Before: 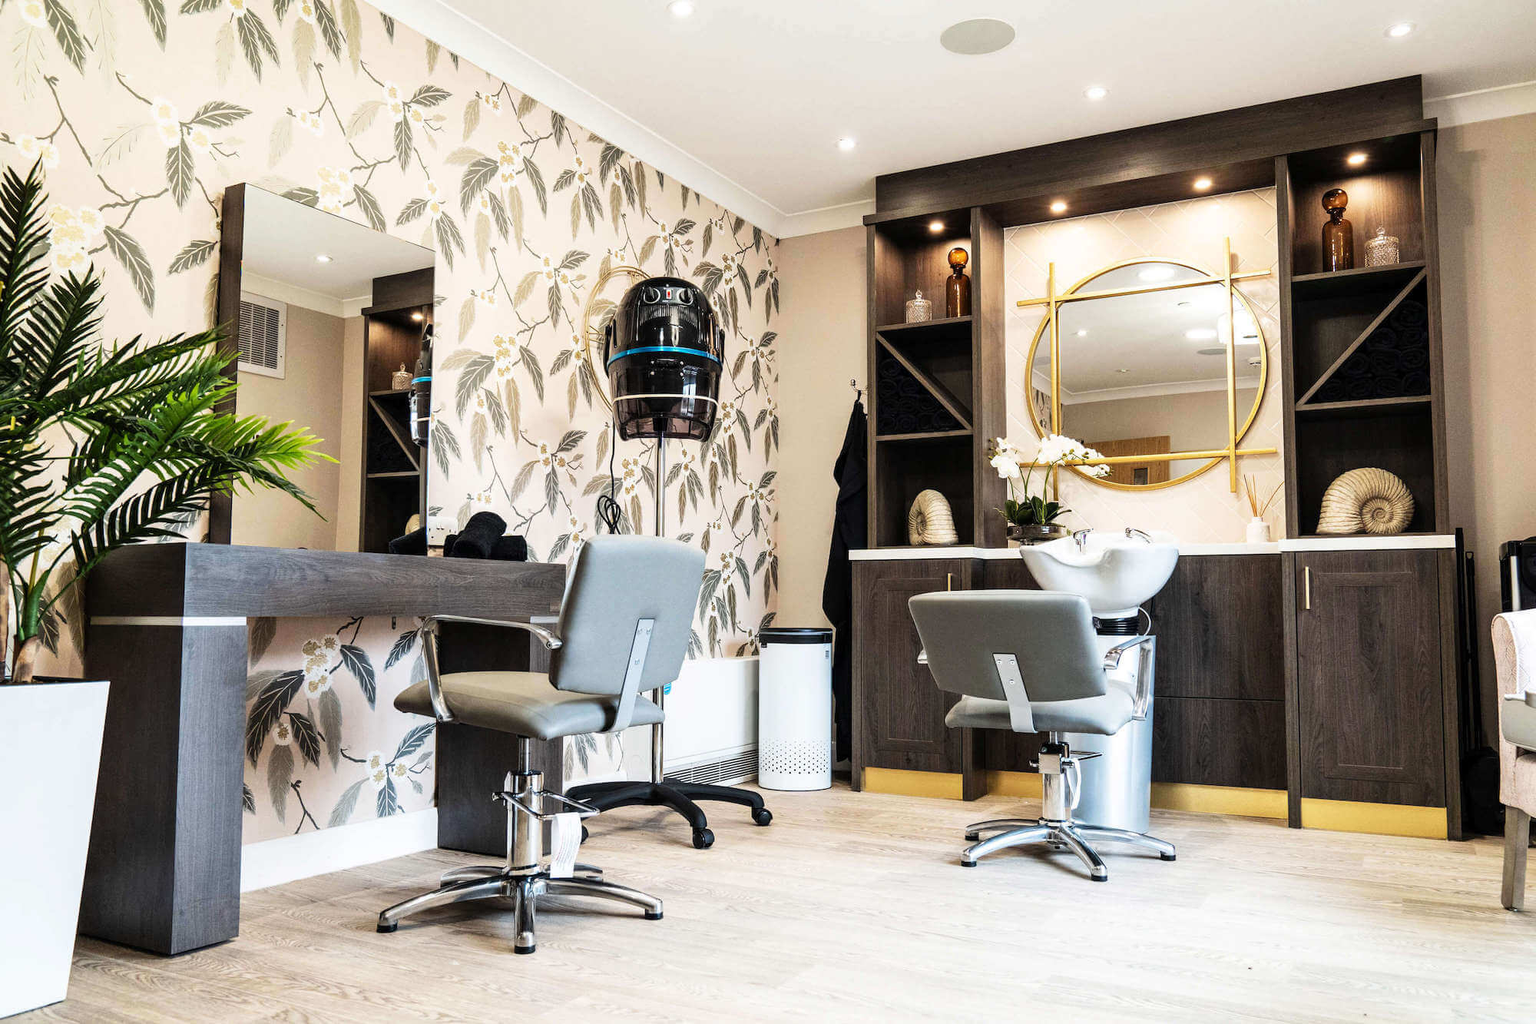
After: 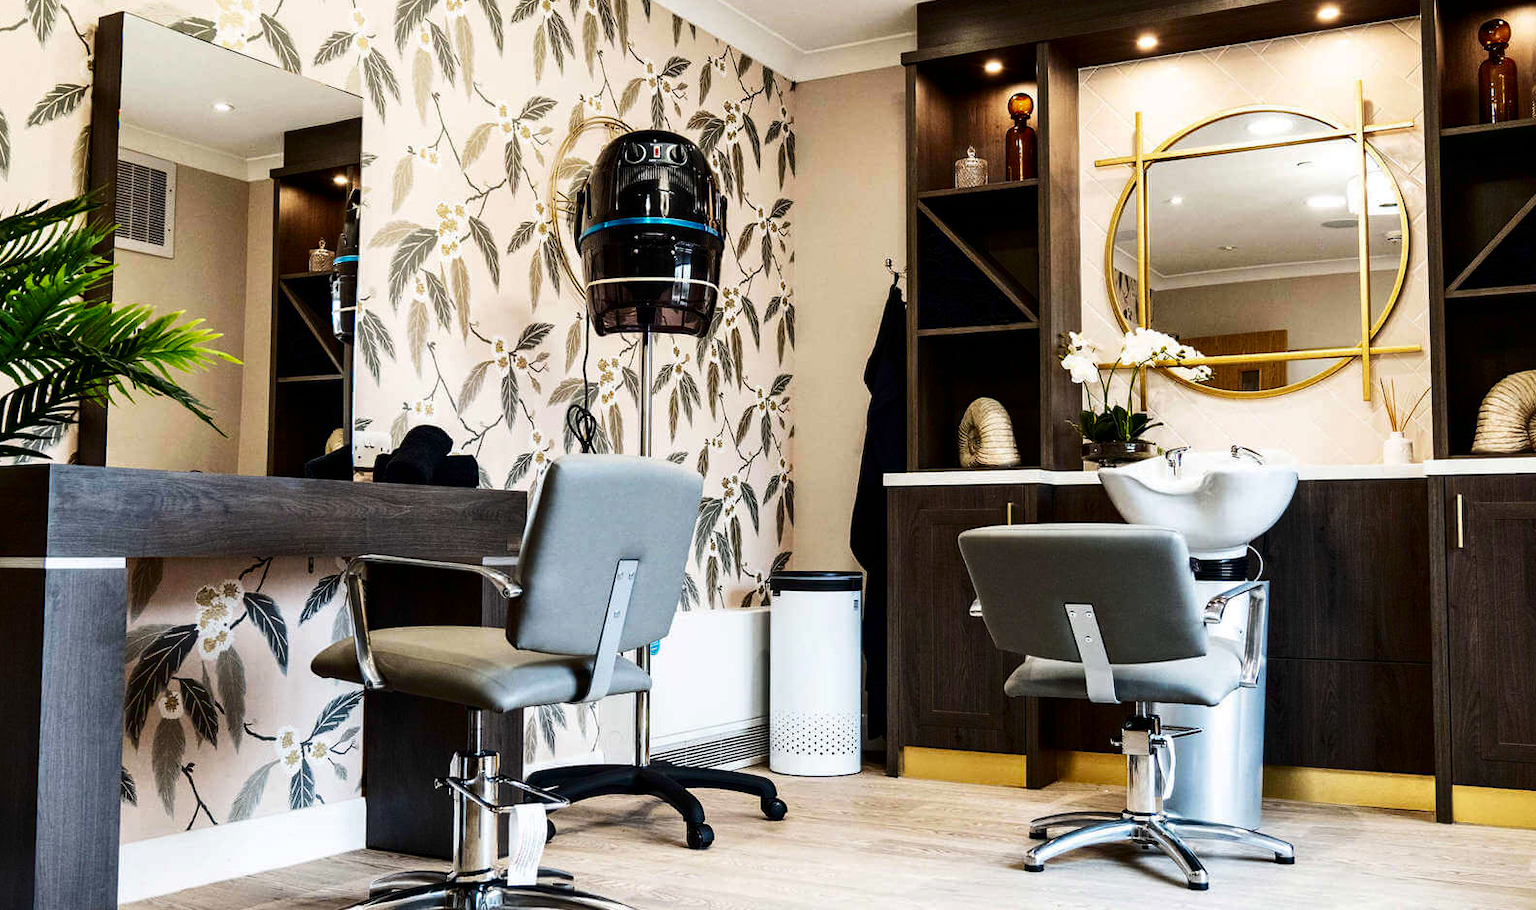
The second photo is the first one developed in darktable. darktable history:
contrast brightness saturation: contrast 0.125, brightness -0.235, saturation 0.135
crop: left 9.6%, top 17.011%, right 10.853%, bottom 12.298%
tone equalizer: on, module defaults
